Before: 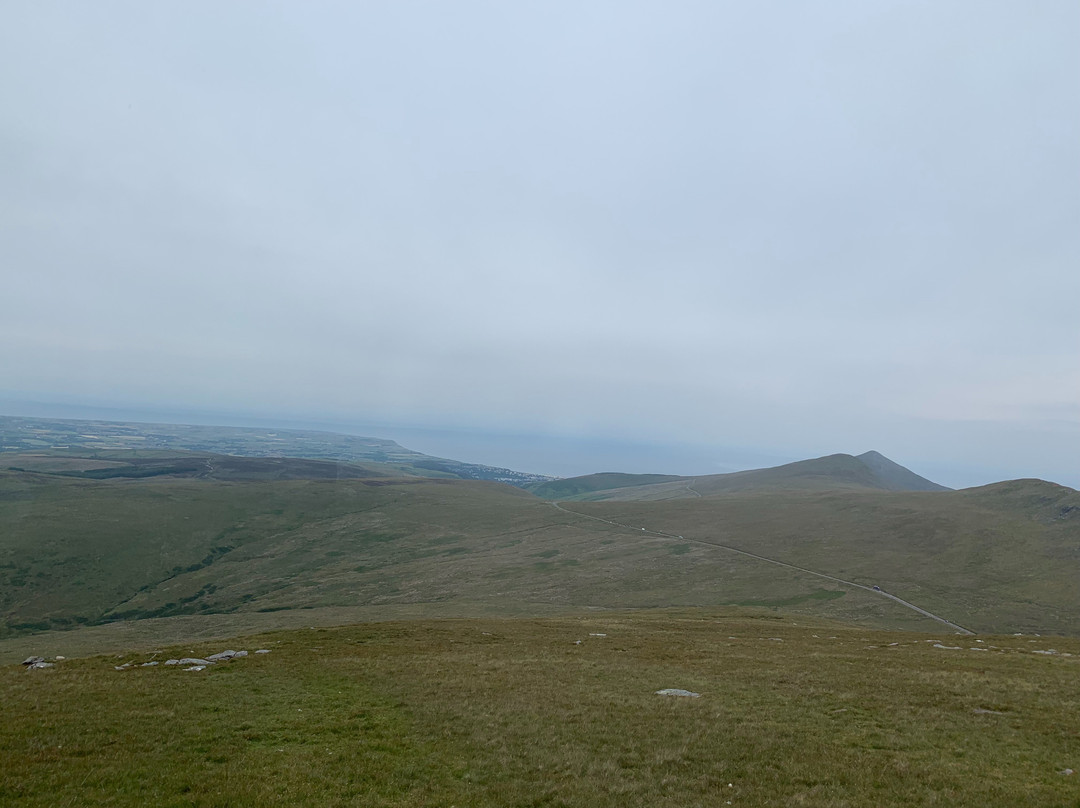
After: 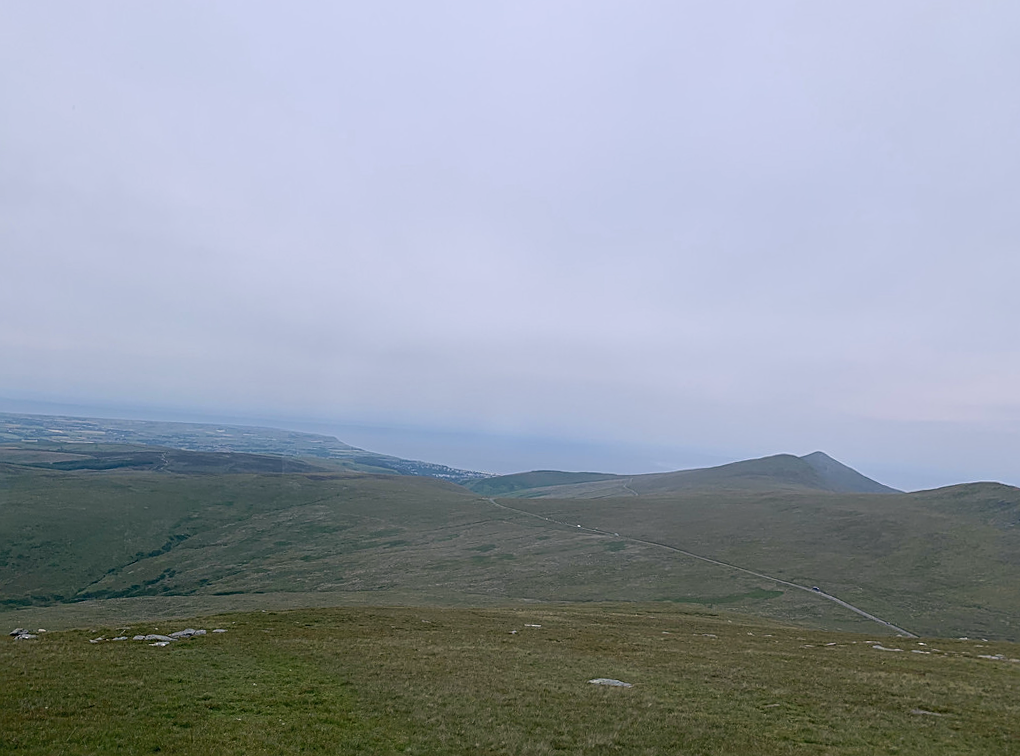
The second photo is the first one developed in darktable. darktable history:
white balance: red 0.984, blue 1.059
color correction: highlights a* 5.38, highlights b* 5.3, shadows a* -4.26, shadows b* -5.11
rotate and perspective: rotation 0.062°, lens shift (vertical) 0.115, lens shift (horizontal) -0.133, crop left 0.047, crop right 0.94, crop top 0.061, crop bottom 0.94
sharpen: on, module defaults
tone equalizer: on, module defaults
